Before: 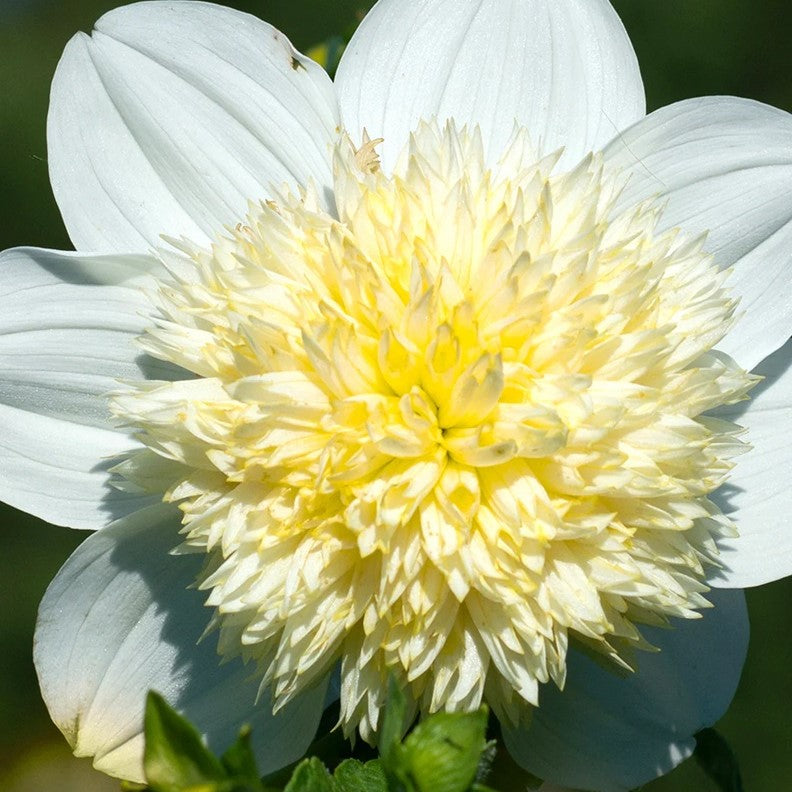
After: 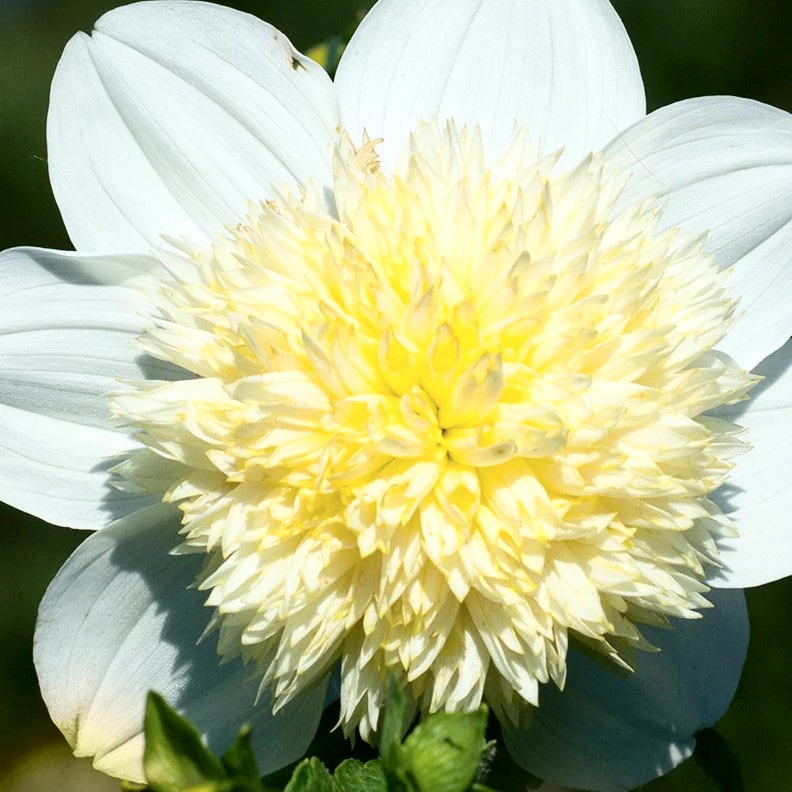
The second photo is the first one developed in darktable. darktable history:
tone curve: curves: ch0 [(0, 0) (0.003, 0.004) (0.011, 0.006) (0.025, 0.011) (0.044, 0.017) (0.069, 0.029) (0.1, 0.047) (0.136, 0.07) (0.177, 0.121) (0.224, 0.182) (0.277, 0.257) (0.335, 0.342) (0.399, 0.432) (0.468, 0.526) (0.543, 0.621) (0.623, 0.711) (0.709, 0.792) (0.801, 0.87) (0.898, 0.951) (1, 1)], color space Lab, independent channels, preserve colors none
